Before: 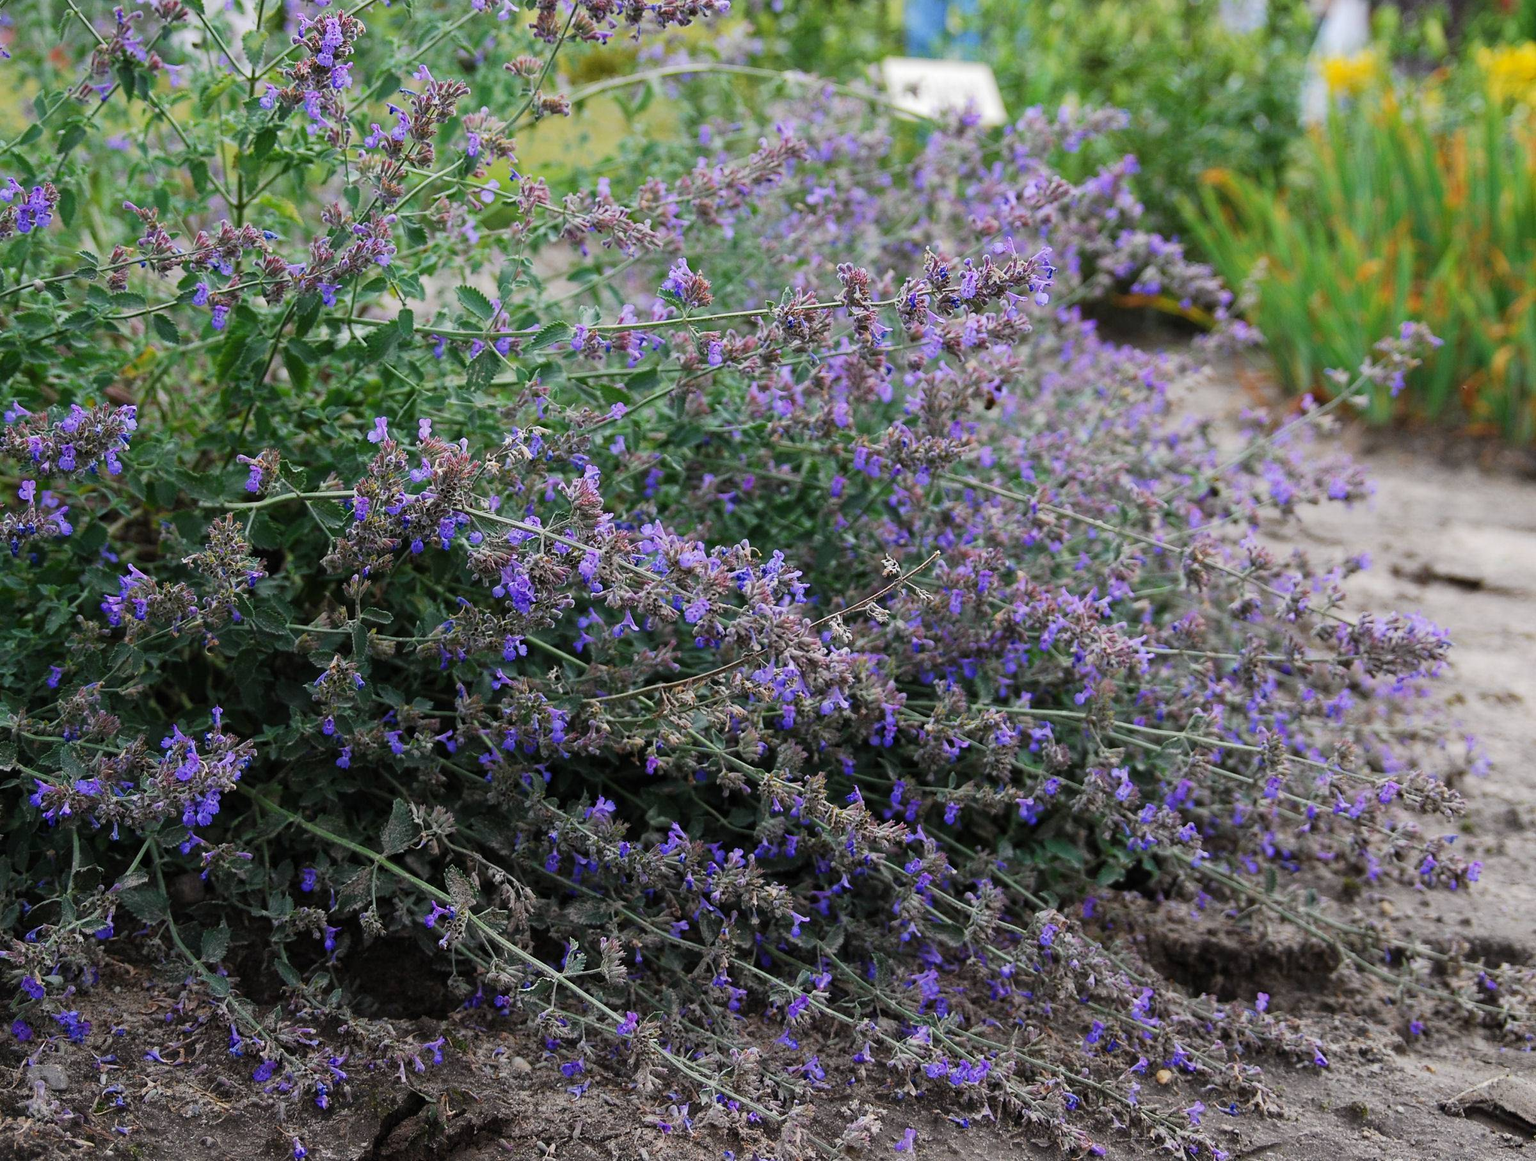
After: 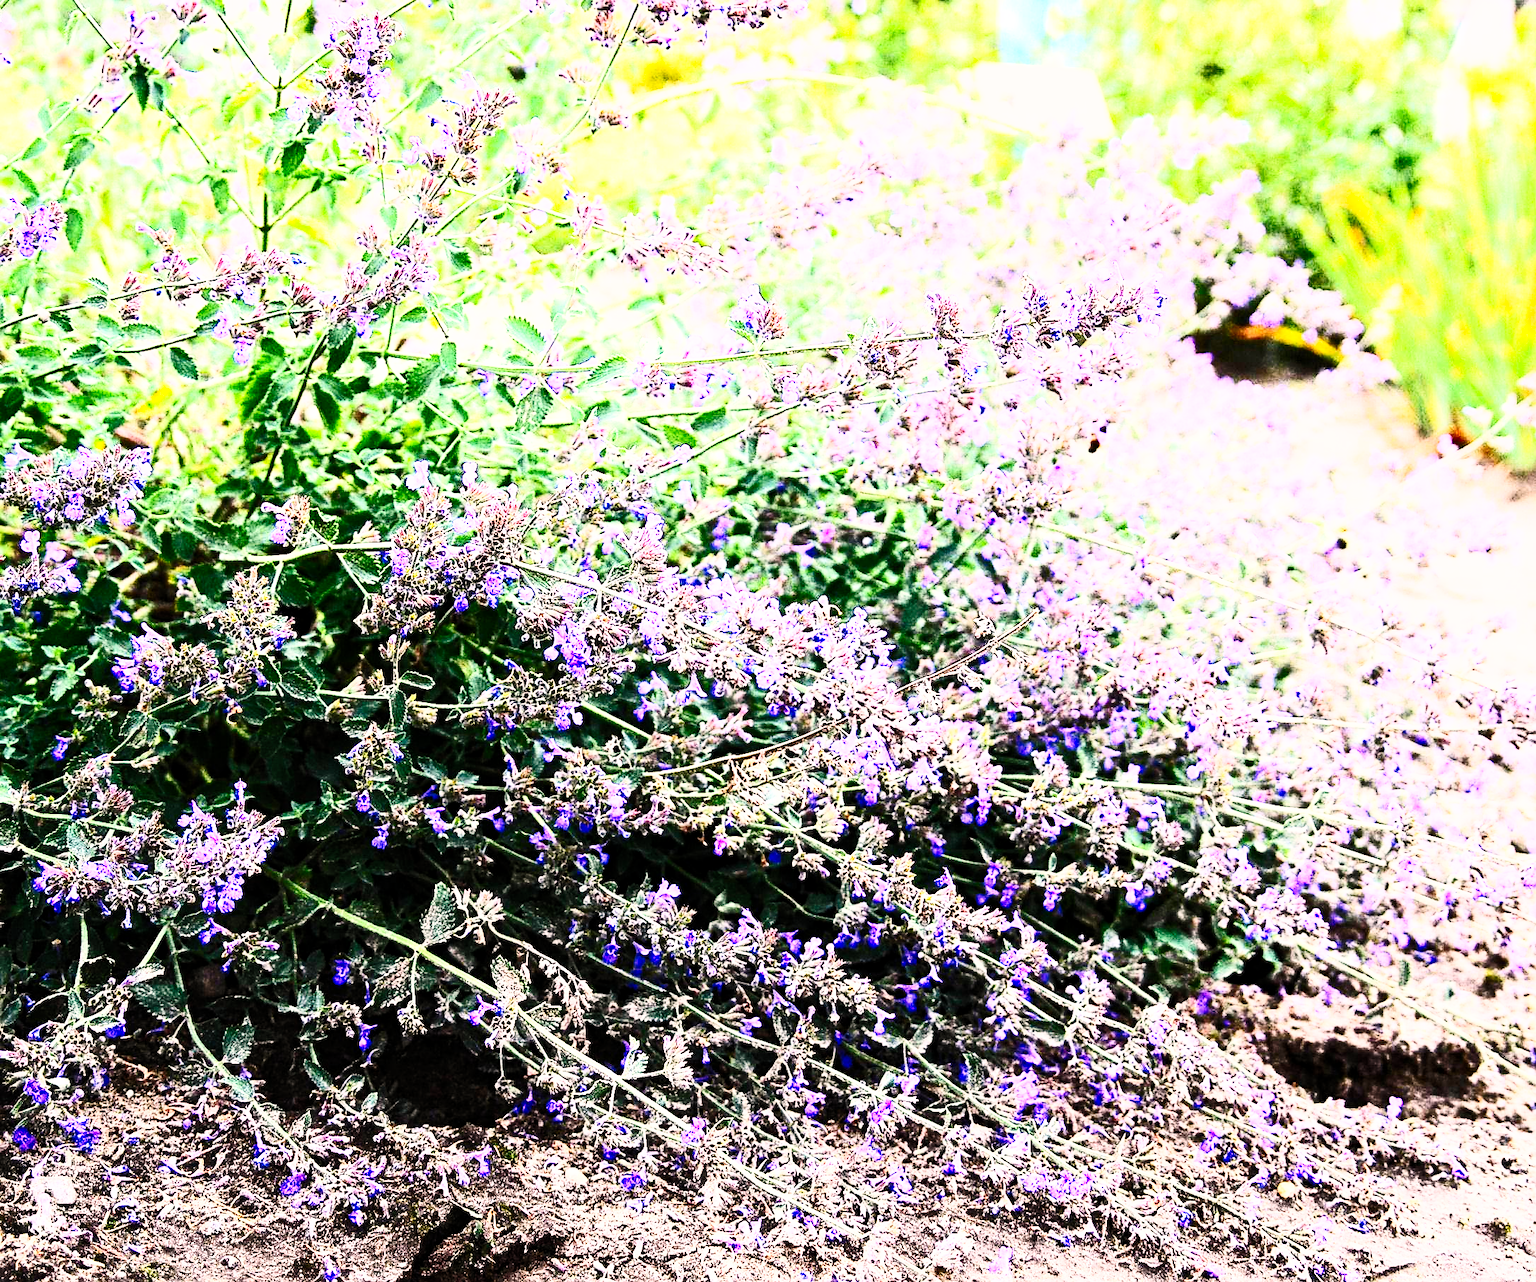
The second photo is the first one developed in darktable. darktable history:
base curve: curves: ch0 [(0, 0) (0, 0) (0.002, 0.001) (0.008, 0.003) (0.019, 0.011) (0.037, 0.037) (0.064, 0.11) (0.102, 0.232) (0.152, 0.379) (0.216, 0.524) (0.296, 0.665) (0.394, 0.789) (0.512, 0.881) (0.651, 0.945) (0.813, 0.986) (1, 1)], preserve colors none
crop: right 9.476%, bottom 0.047%
sharpen: on, module defaults
exposure: black level correction 0.001, exposure 0.498 EV, compensate highlight preservation false
contrast brightness saturation: contrast 0.617, brightness 0.353, saturation 0.14
local contrast: highlights 104%, shadows 102%, detail 119%, midtone range 0.2
color correction: highlights a* 6.84, highlights b* 3.97
